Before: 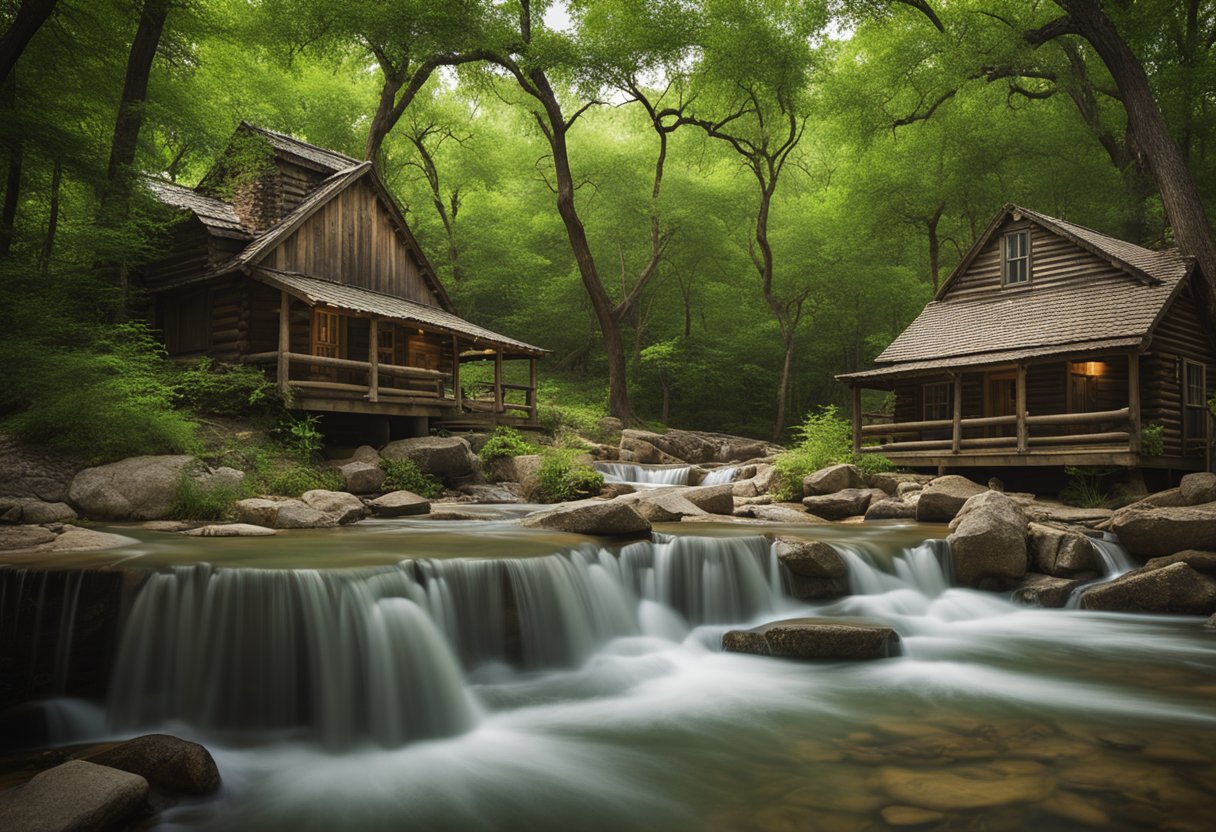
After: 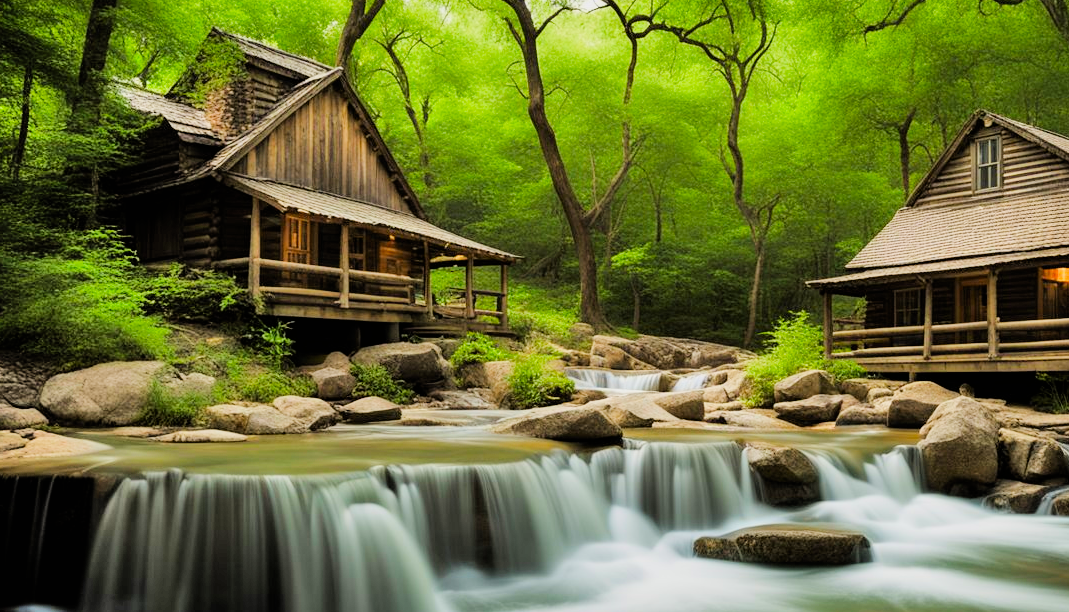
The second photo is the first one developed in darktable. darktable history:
exposure: black level correction 0, exposure 1.1 EV, compensate exposure bias true, compensate highlight preservation false
filmic rgb: black relative exposure -4.14 EV, white relative exposure 5.1 EV, hardness 2.11, contrast 1.165
shadows and highlights: shadows 60, soften with gaussian
crop and rotate: left 2.425%, top 11.305%, right 9.6%, bottom 15.08%
contrast brightness saturation: saturation 0.5
